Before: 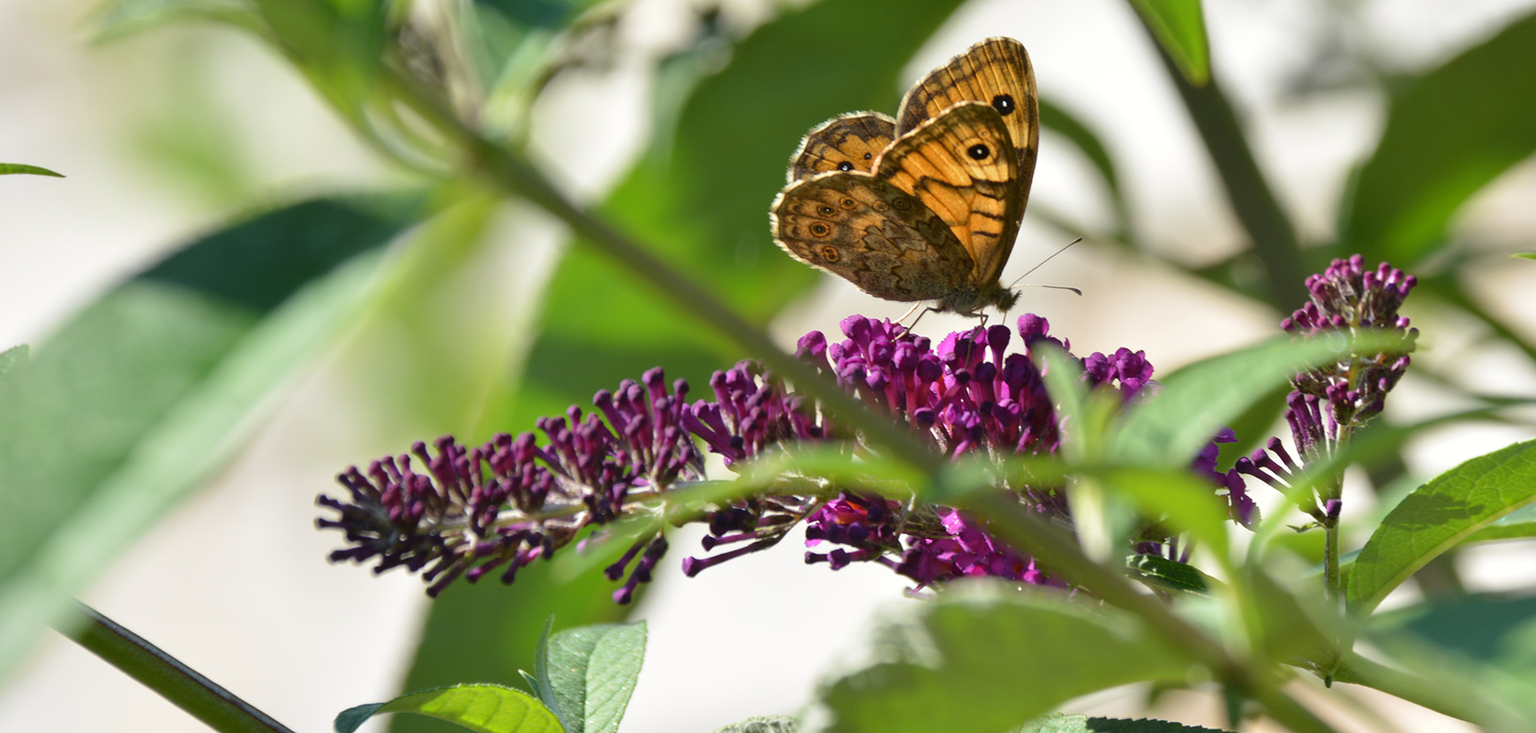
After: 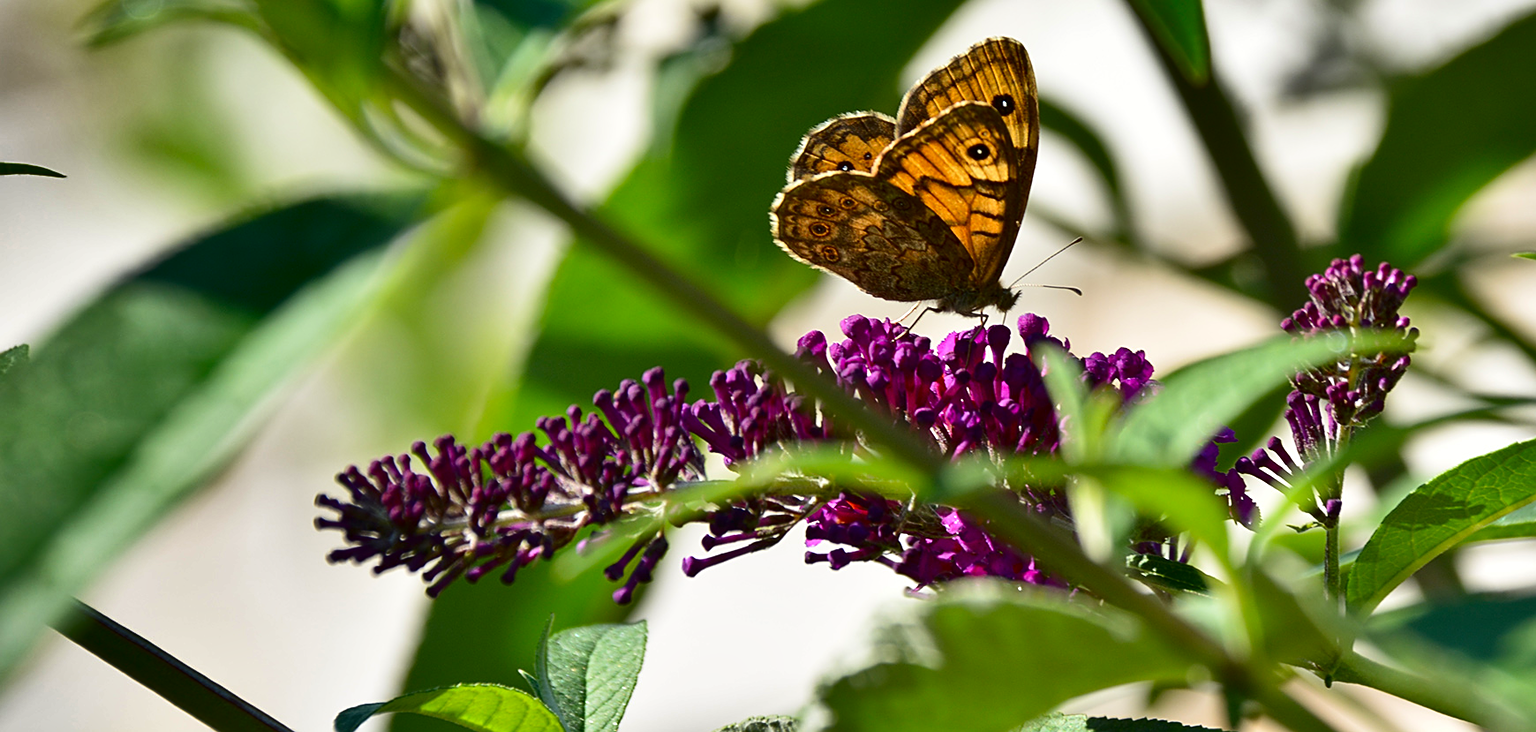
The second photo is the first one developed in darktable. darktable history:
sharpen: on, module defaults
contrast brightness saturation: contrast 0.19, brightness -0.11, saturation 0.21
shadows and highlights: shadows 19.13, highlights -83.41, soften with gaussian
